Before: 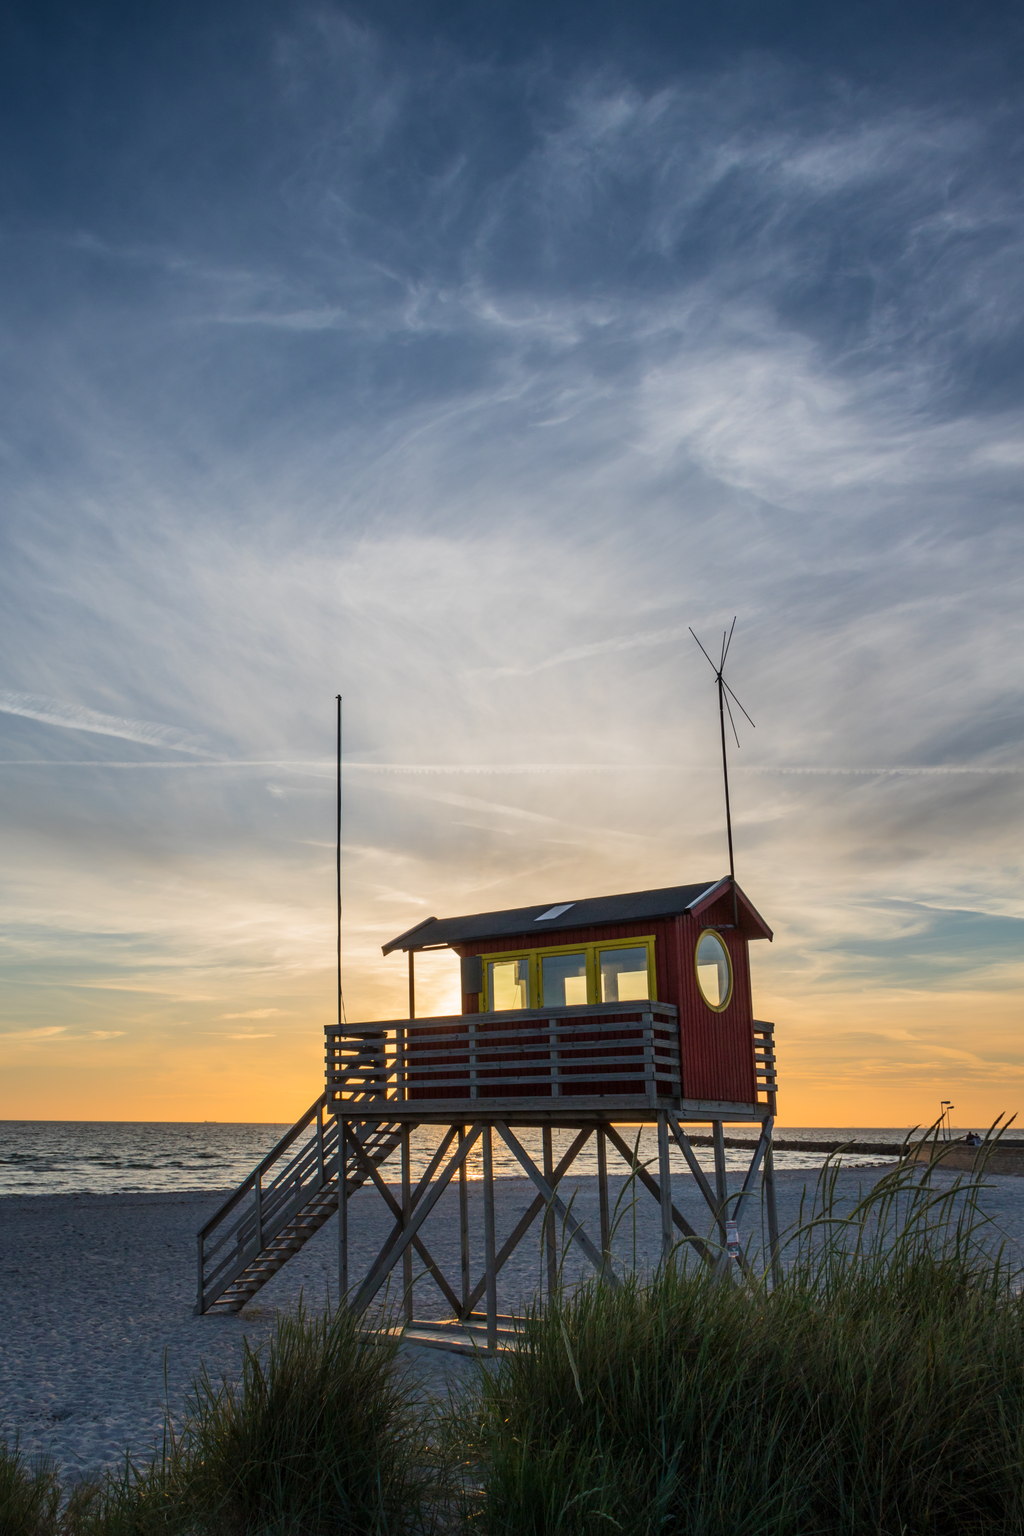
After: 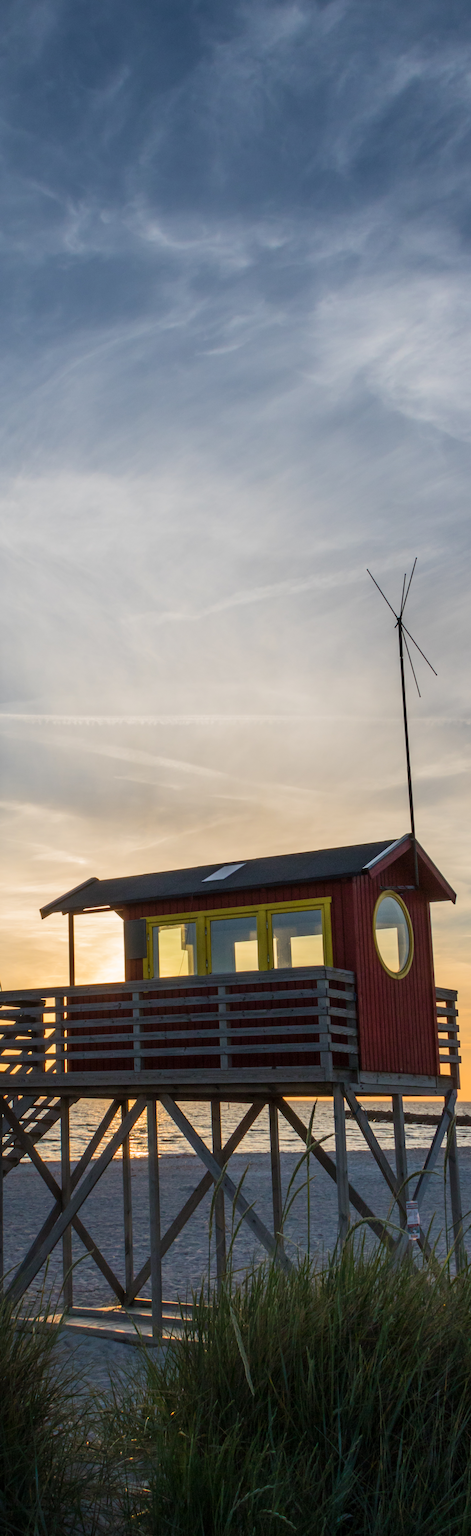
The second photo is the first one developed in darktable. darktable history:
crop: left 33.684%, top 6.062%, right 23.089%
